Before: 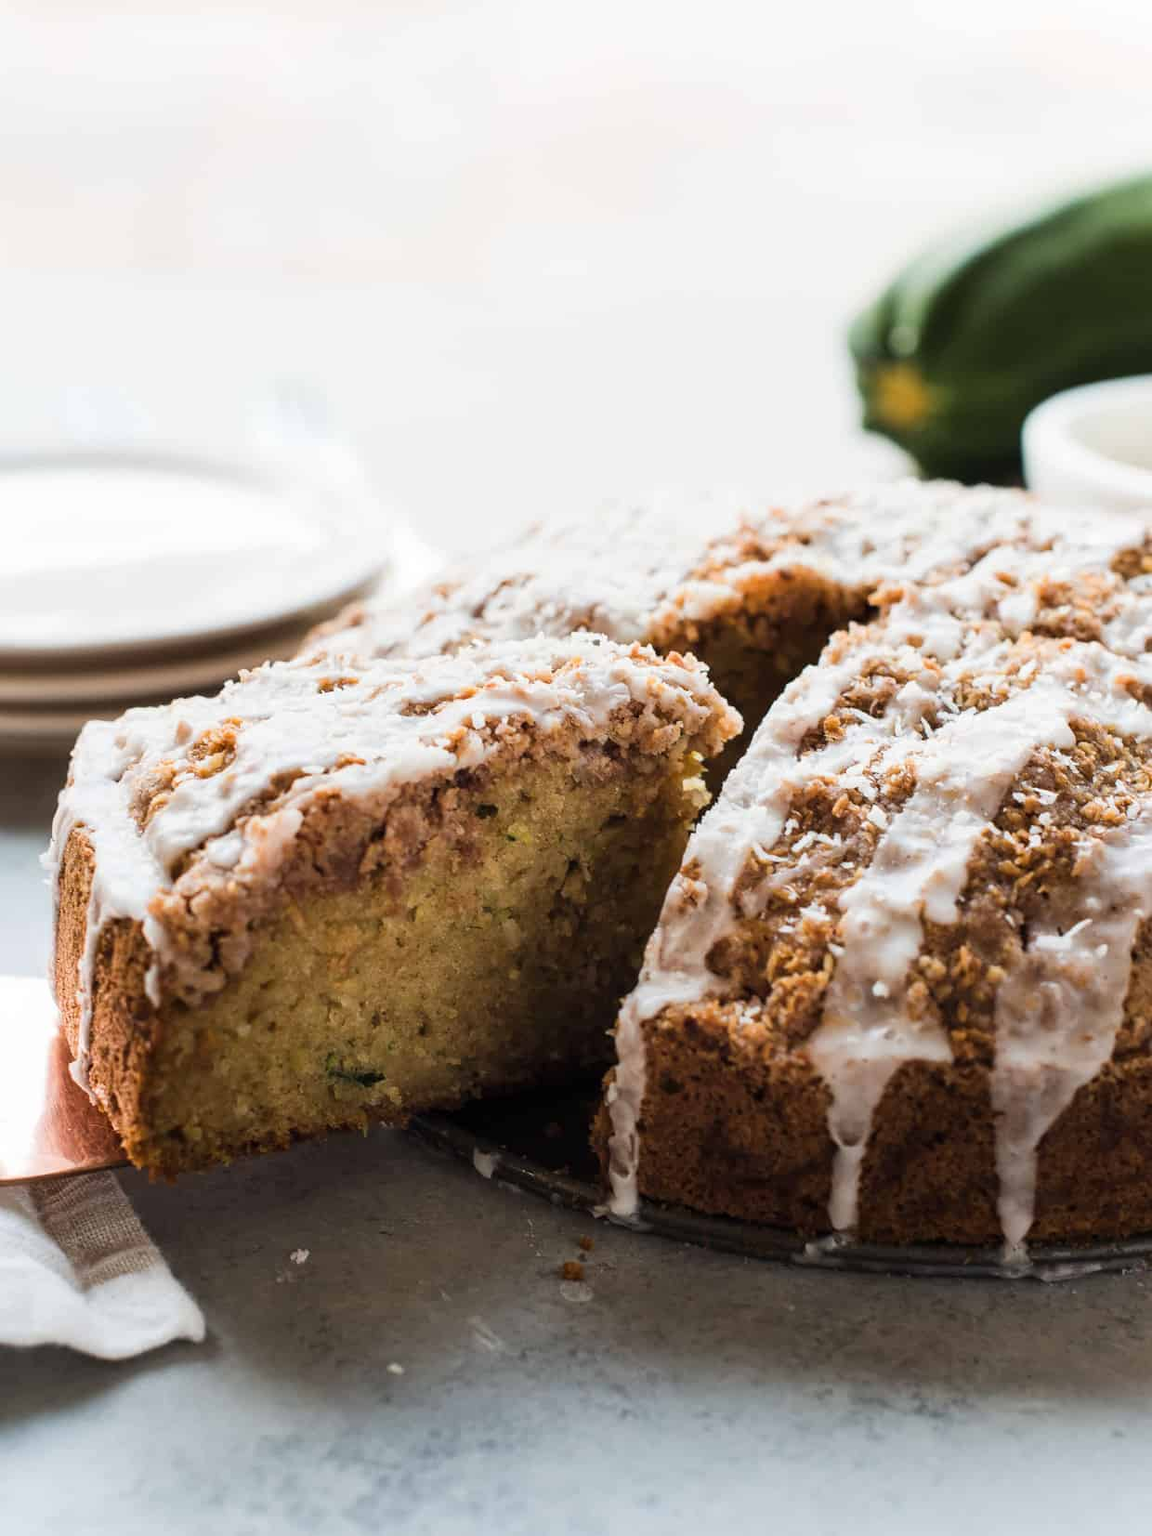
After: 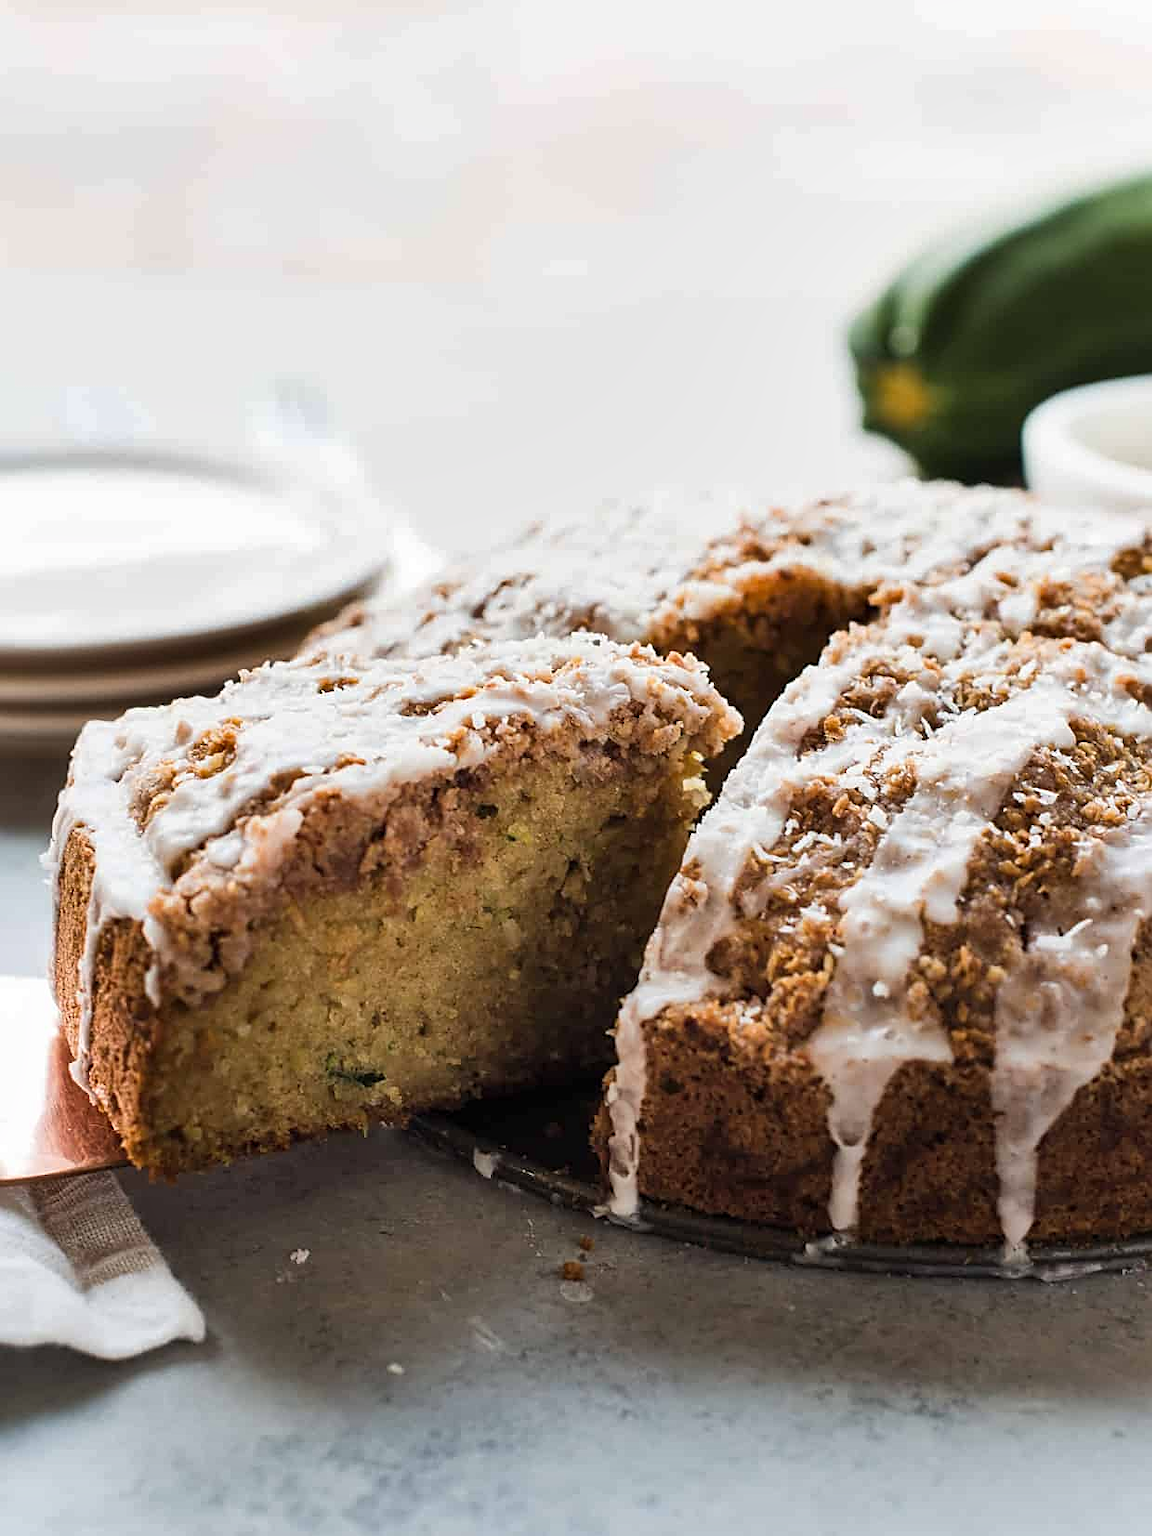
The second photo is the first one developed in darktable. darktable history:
shadows and highlights: low approximation 0.01, soften with gaussian
sharpen: on, module defaults
